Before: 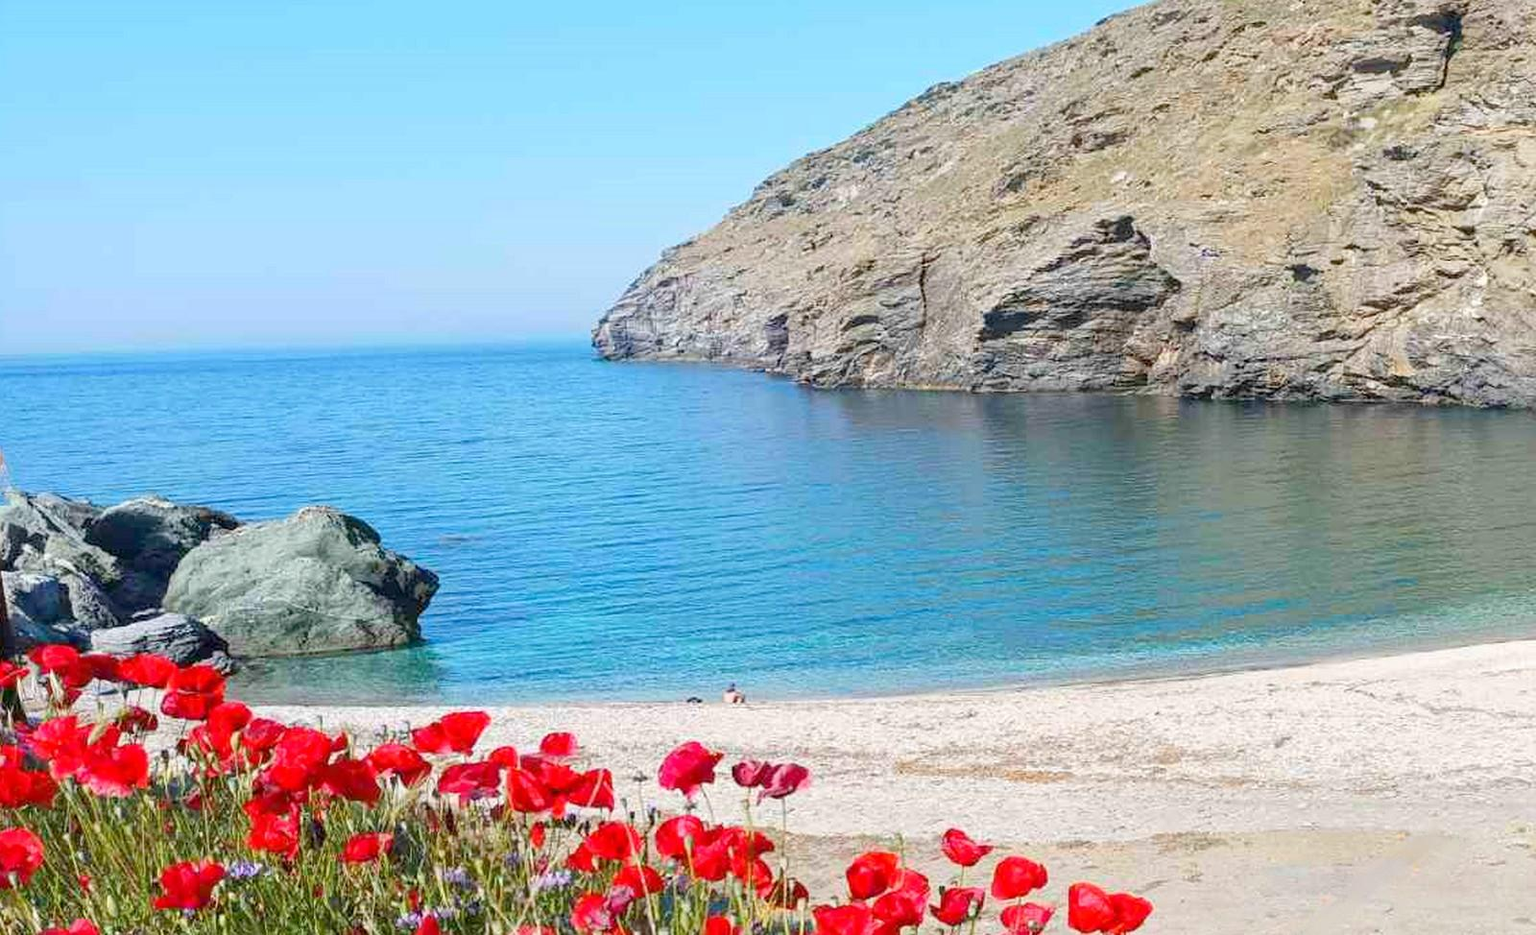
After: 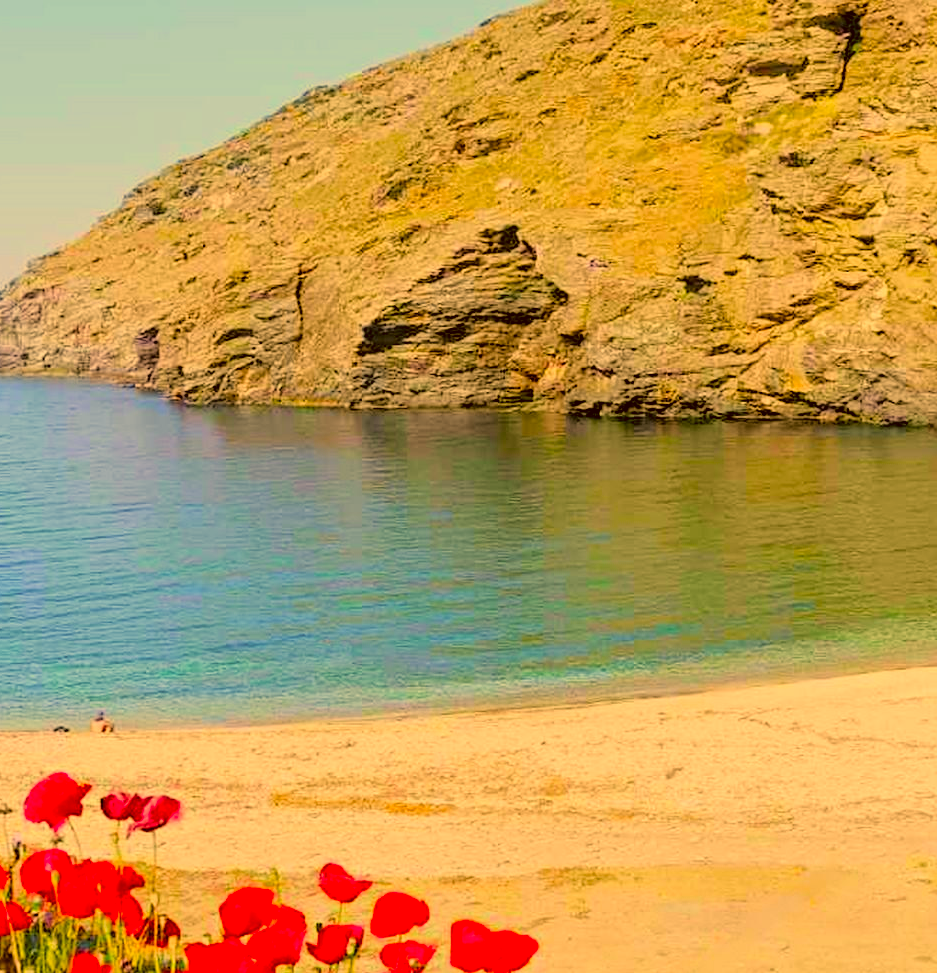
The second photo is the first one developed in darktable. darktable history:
filmic rgb: black relative exposure -3.86 EV, white relative exposure 3.48 EV, hardness 2.63, contrast 1.103
color correction: highlights a* 10.44, highlights b* 30.04, shadows a* 2.73, shadows b* 17.51, saturation 1.72
crop: left 41.402%
